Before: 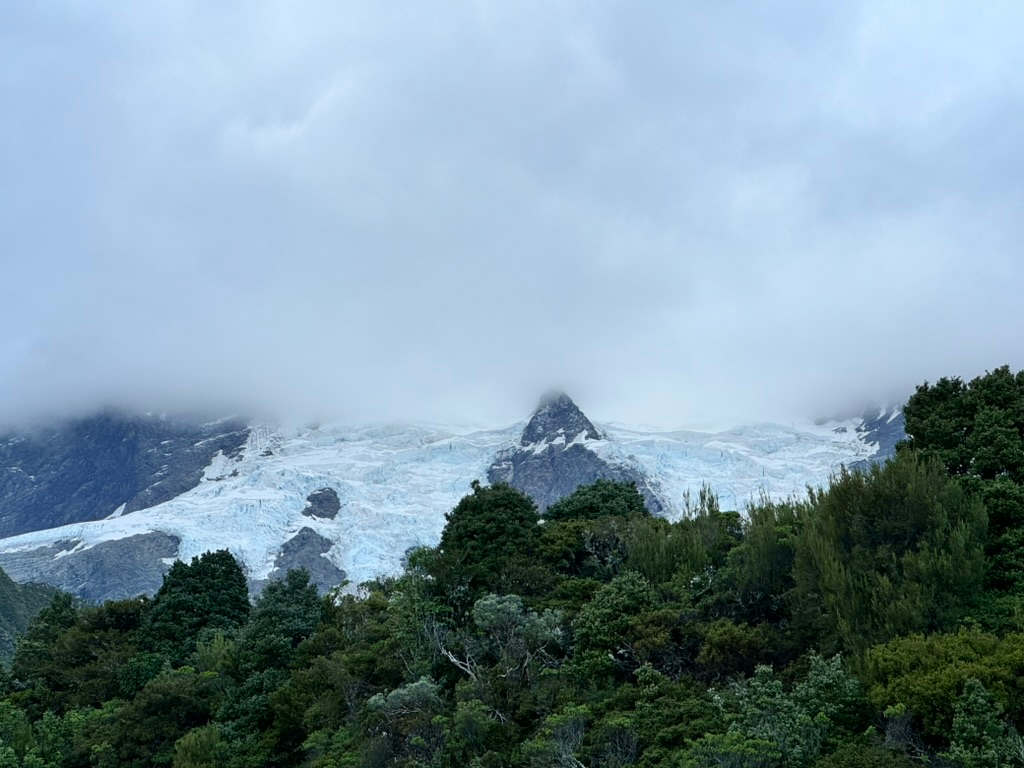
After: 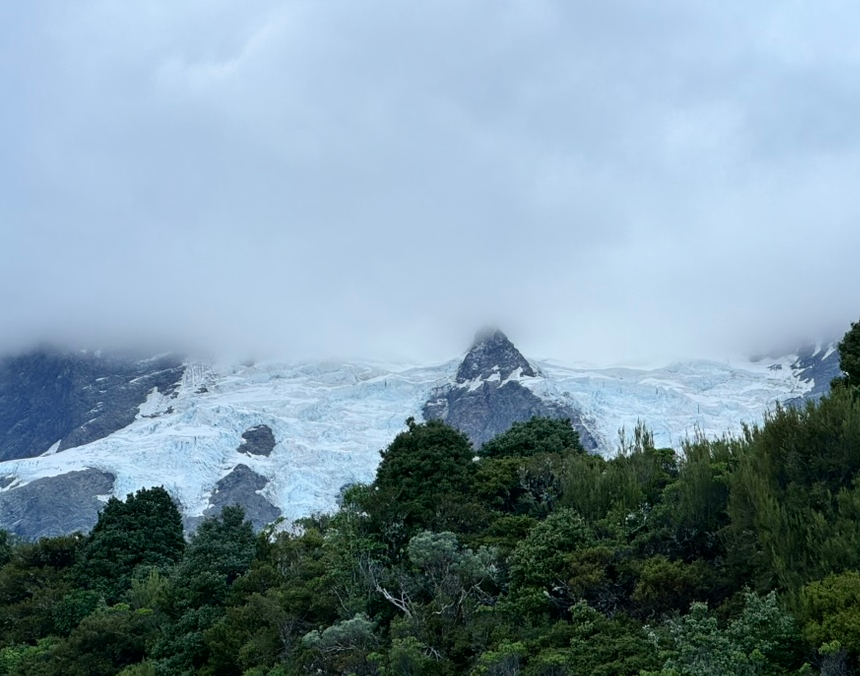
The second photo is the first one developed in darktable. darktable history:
crop: left 6.426%, top 8.33%, right 9.545%, bottom 3.61%
